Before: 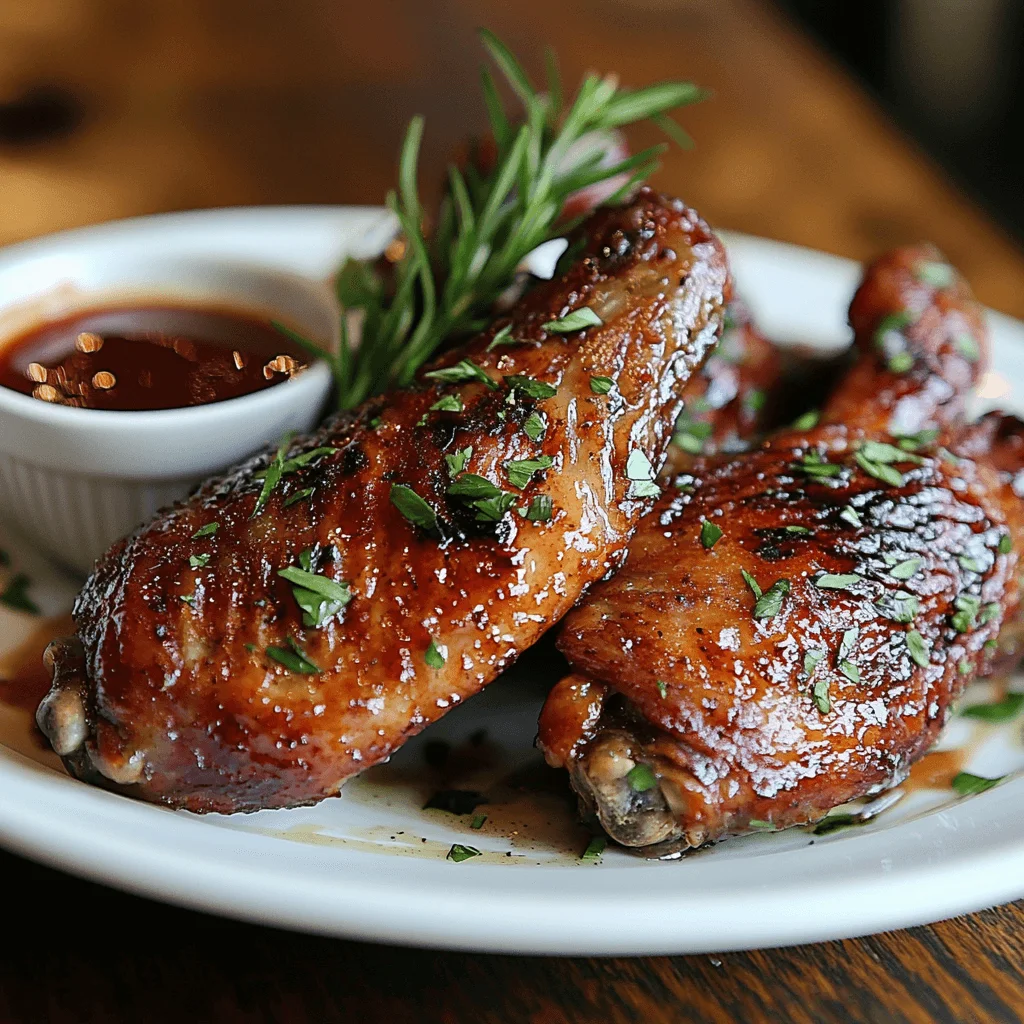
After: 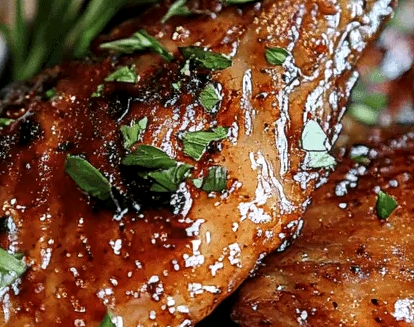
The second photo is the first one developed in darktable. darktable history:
crop: left 31.751%, top 32.172%, right 27.8%, bottom 35.83%
local contrast: detail 130%
